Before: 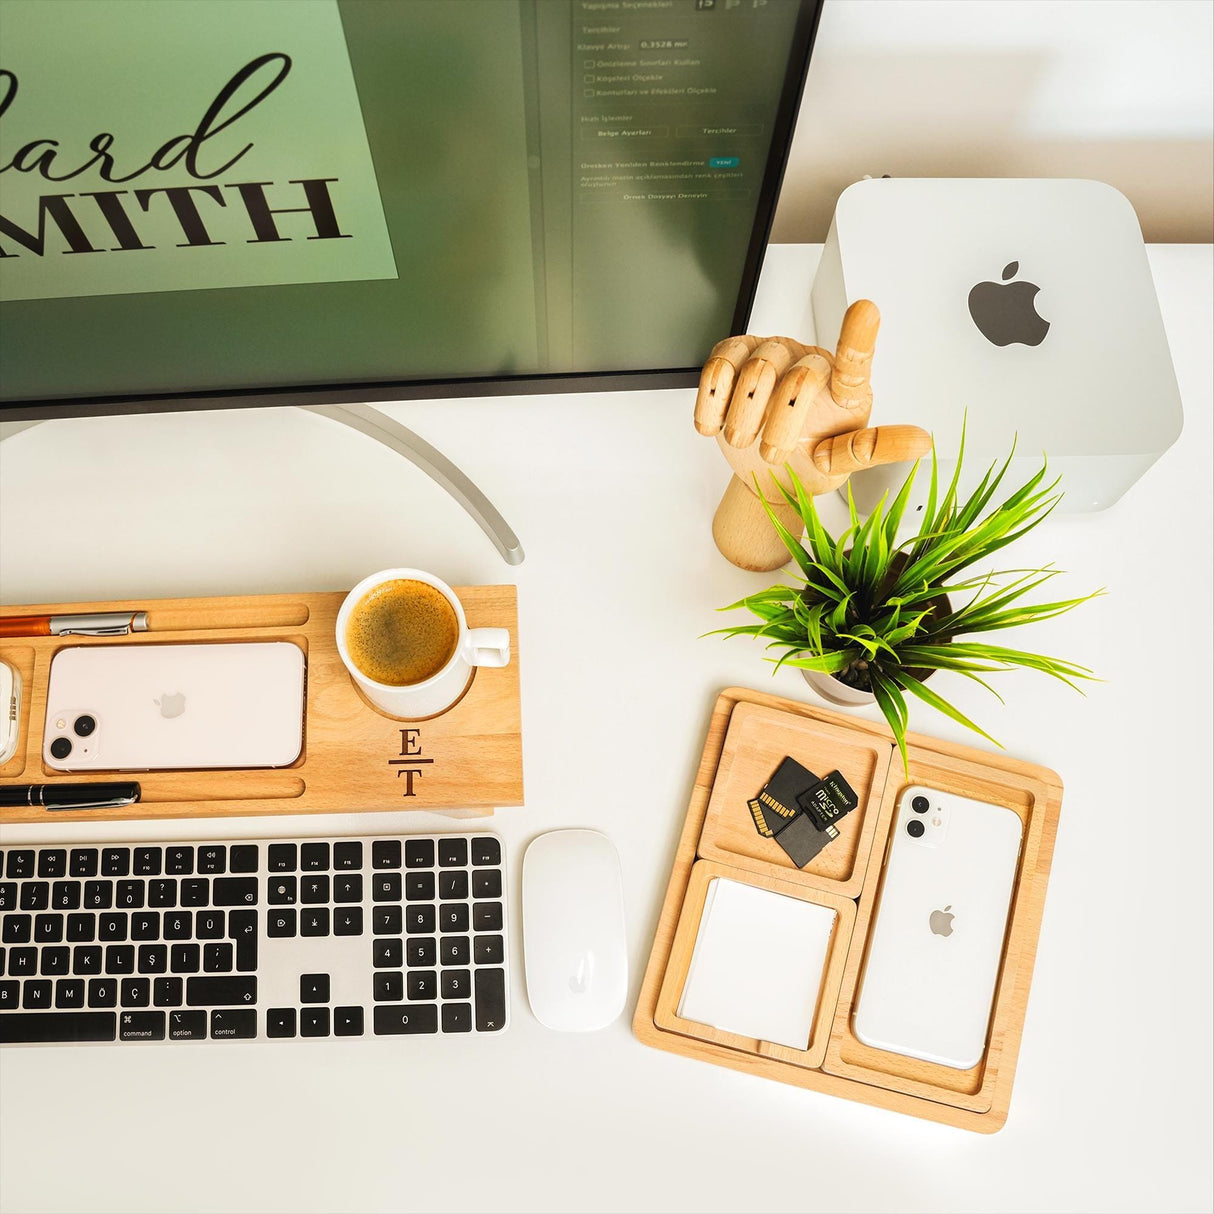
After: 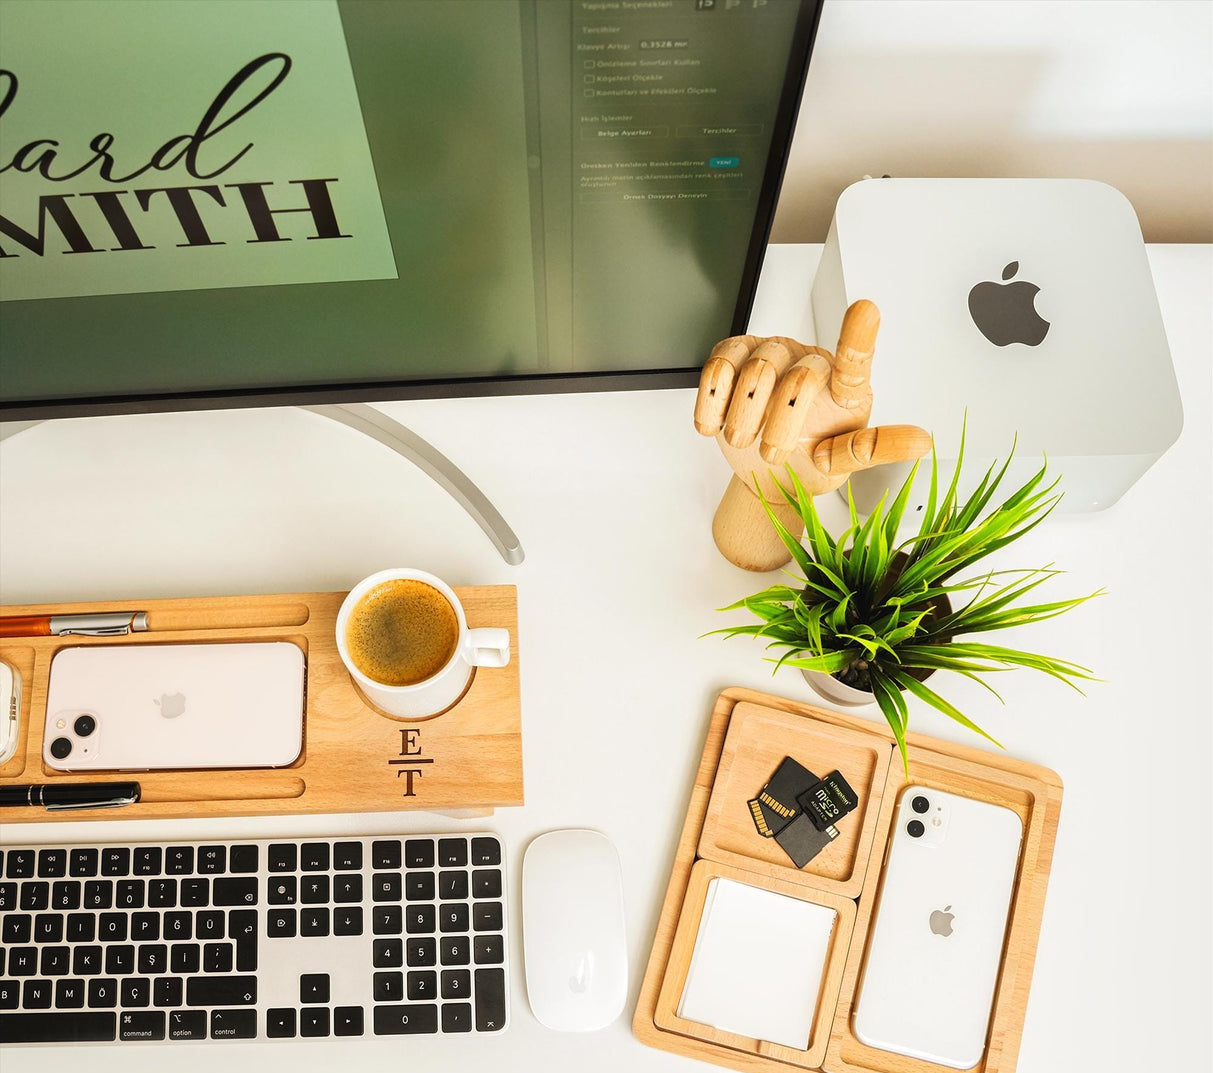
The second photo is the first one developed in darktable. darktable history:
crop and rotate: top 0%, bottom 11.573%
